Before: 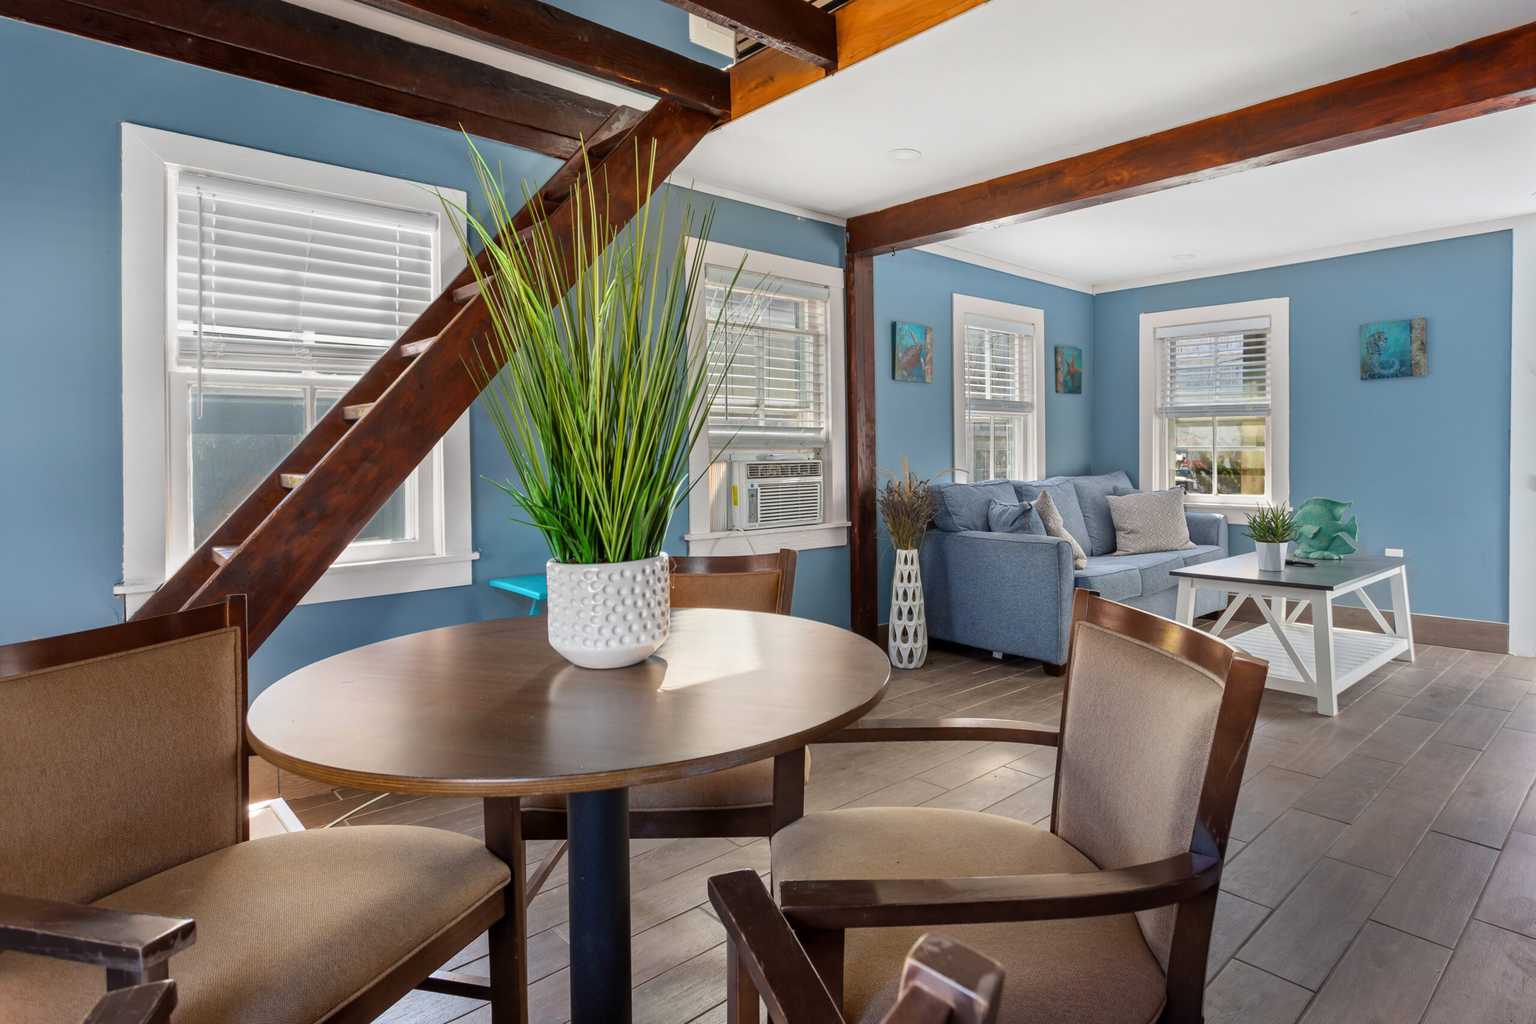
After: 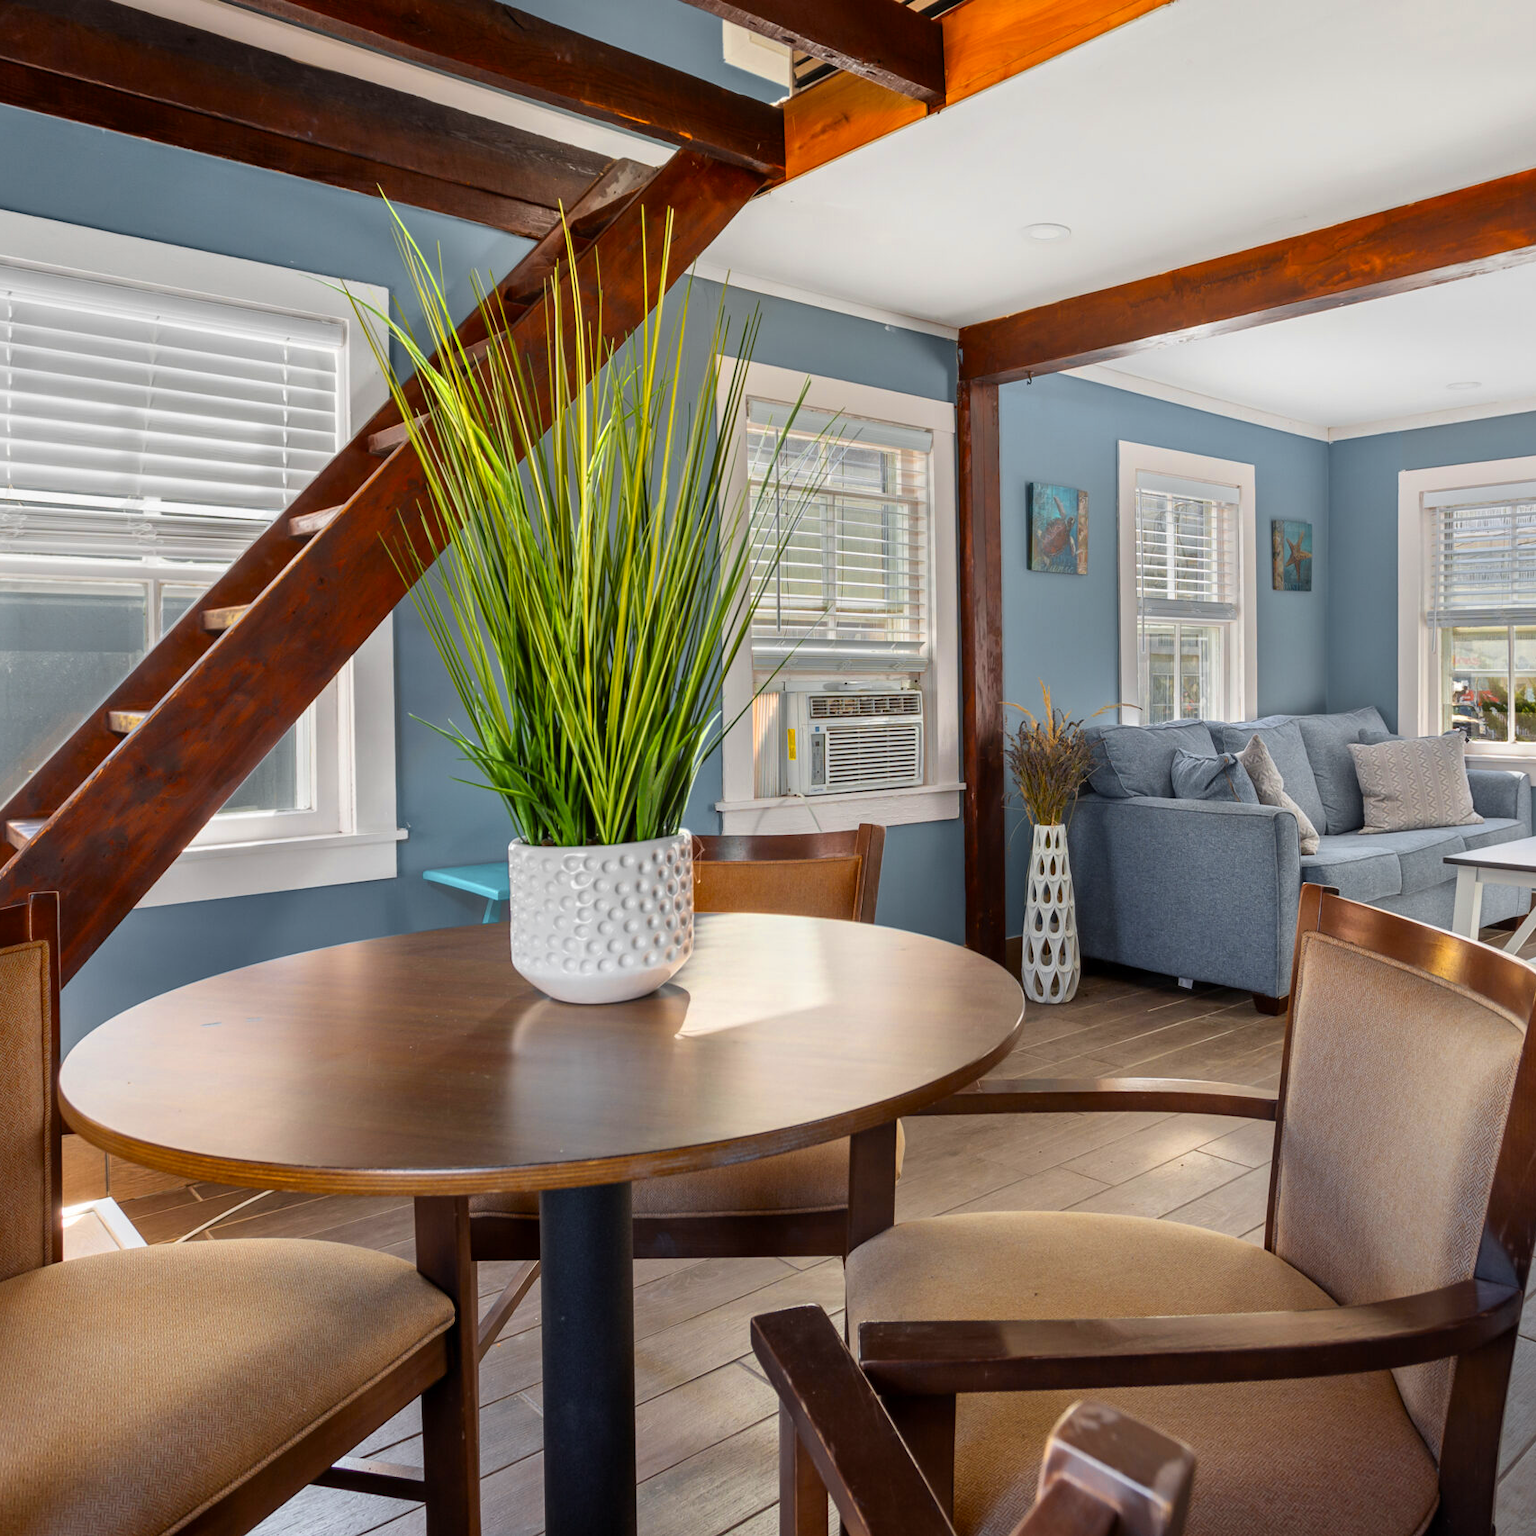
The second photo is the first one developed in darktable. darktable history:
crop and rotate: left 13.537%, right 19.796%
color zones: curves: ch0 [(0, 0.511) (0.143, 0.531) (0.286, 0.56) (0.429, 0.5) (0.571, 0.5) (0.714, 0.5) (0.857, 0.5) (1, 0.5)]; ch1 [(0, 0.525) (0.143, 0.705) (0.286, 0.715) (0.429, 0.35) (0.571, 0.35) (0.714, 0.35) (0.857, 0.4) (1, 0.4)]; ch2 [(0, 0.572) (0.143, 0.512) (0.286, 0.473) (0.429, 0.45) (0.571, 0.5) (0.714, 0.5) (0.857, 0.518) (1, 0.518)]
